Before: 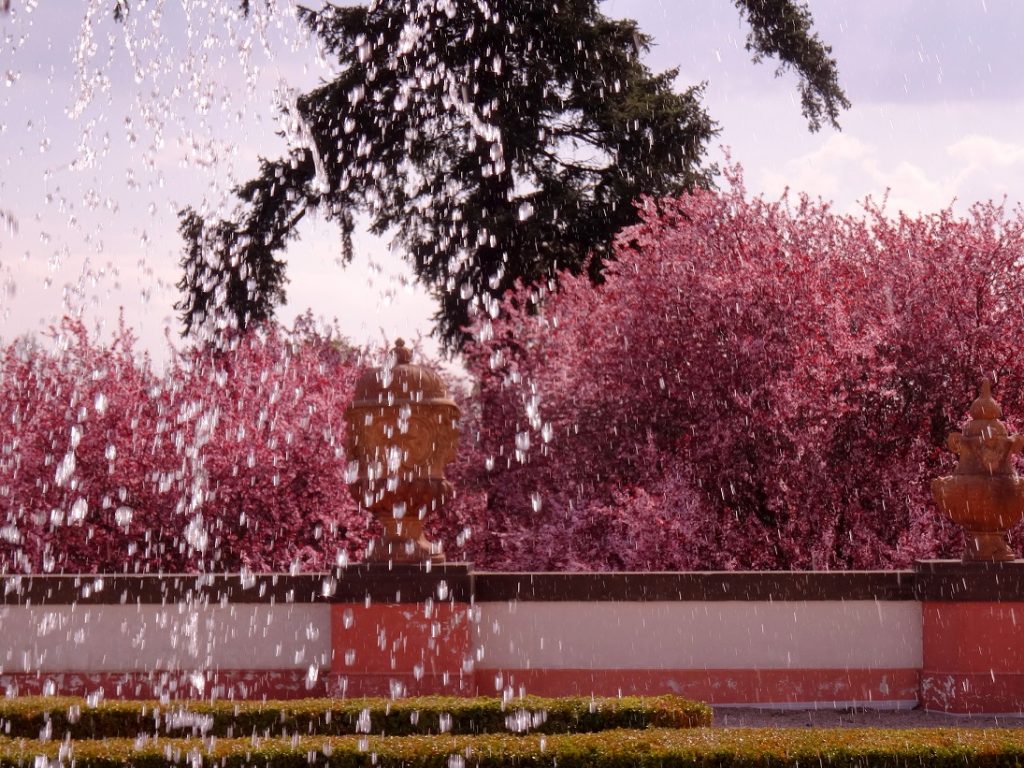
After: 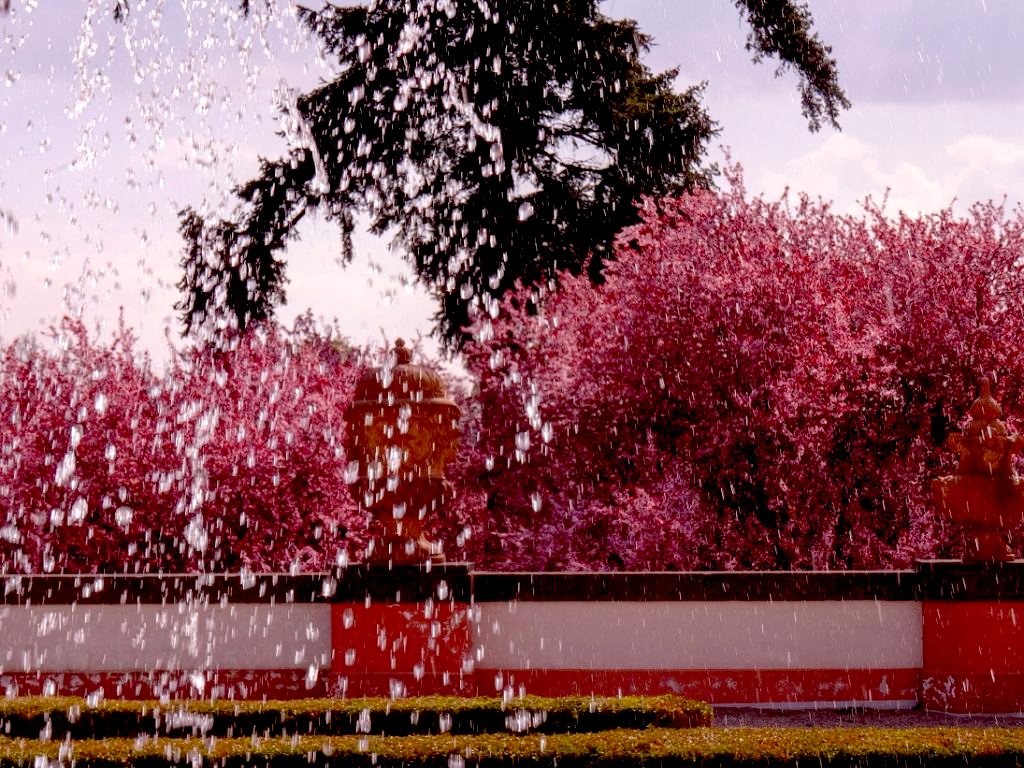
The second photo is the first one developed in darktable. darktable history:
color zones: curves: ch0 [(0.25, 0.5) (0.463, 0.627) (0.484, 0.637) (0.75, 0.5)]
local contrast: detail 110%
exposure: black level correction 0.031, exposure 0.304 EV, compensate highlight preservation false
